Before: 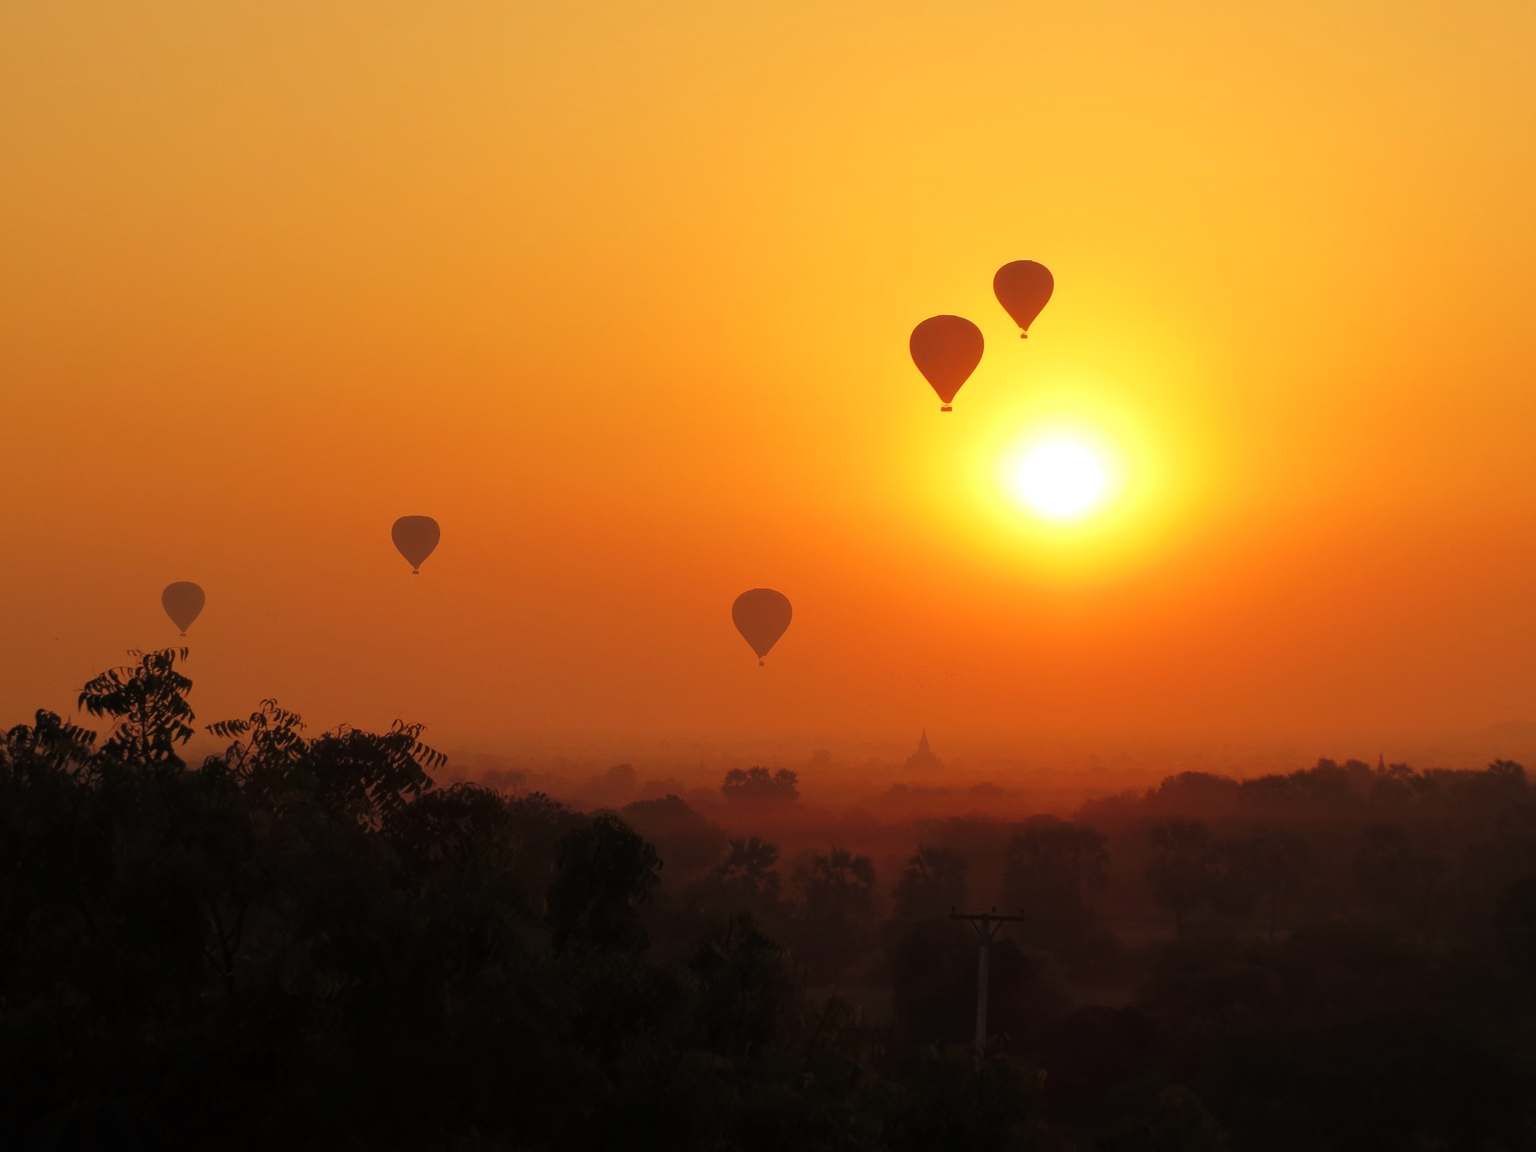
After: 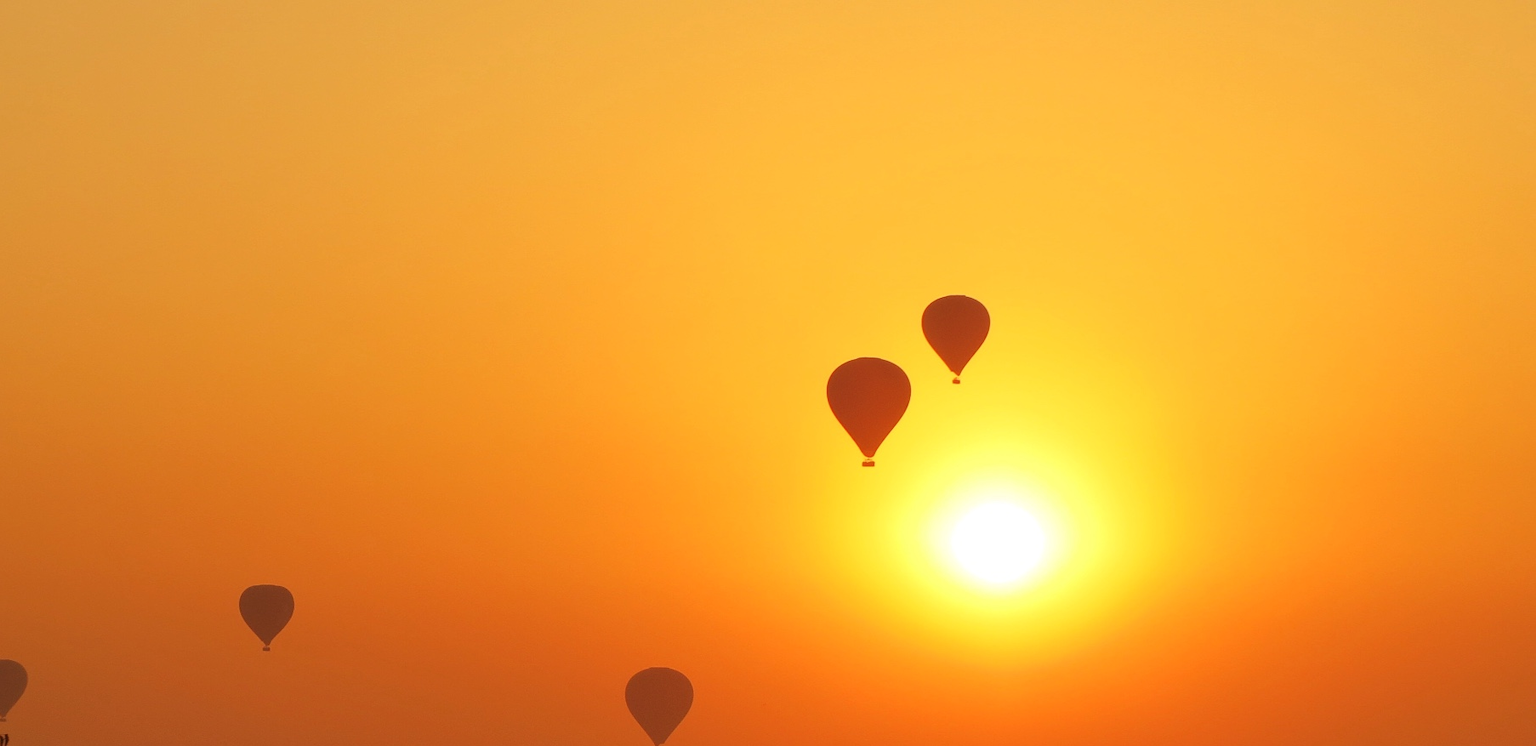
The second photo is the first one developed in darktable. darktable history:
crop and rotate: left 11.812%, bottom 42.776%
white balance: emerald 1
